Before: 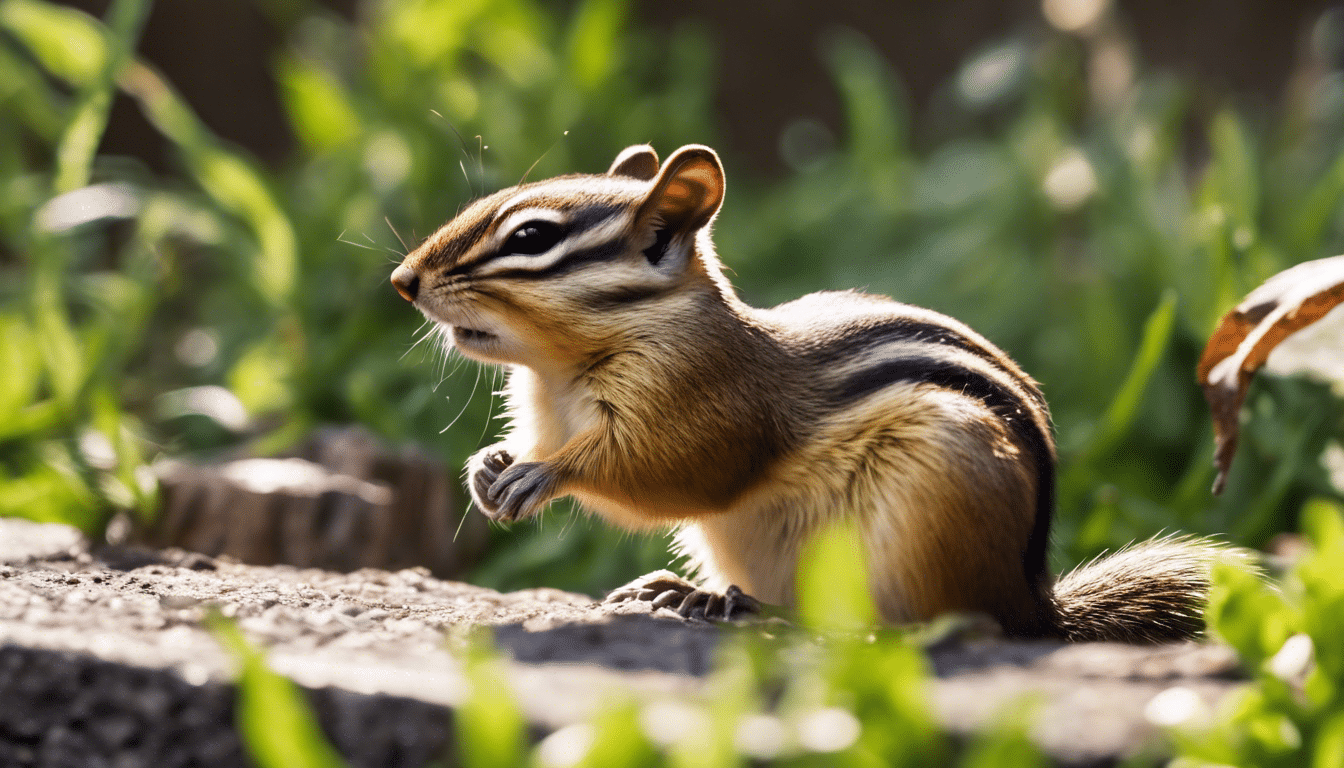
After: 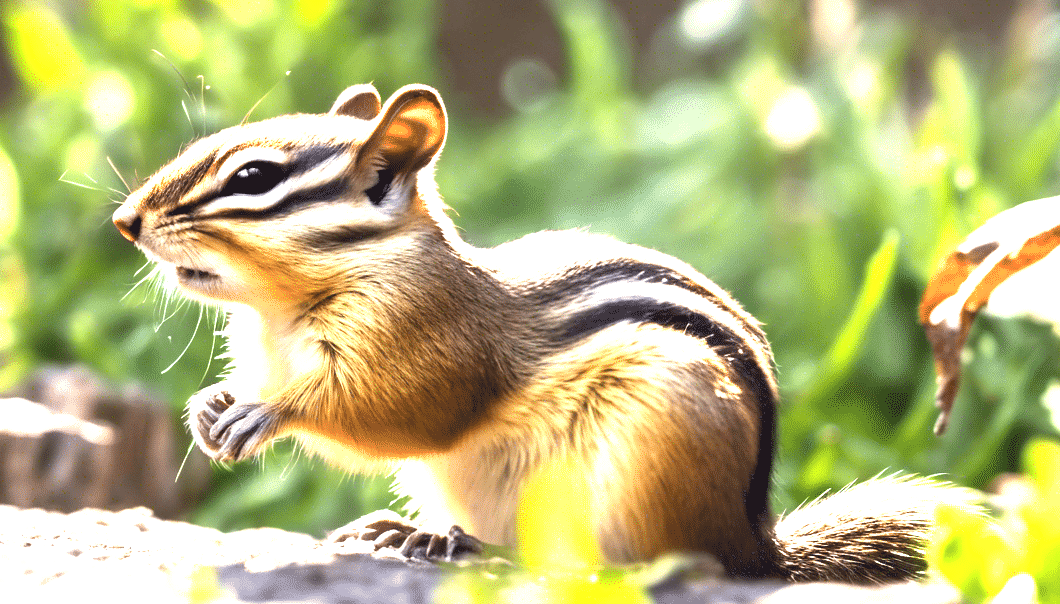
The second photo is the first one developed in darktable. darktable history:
crop and rotate: left 20.74%, top 7.912%, right 0.375%, bottom 13.378%
exposure: exposure 2.04 EV, compensate highlight preservation false
